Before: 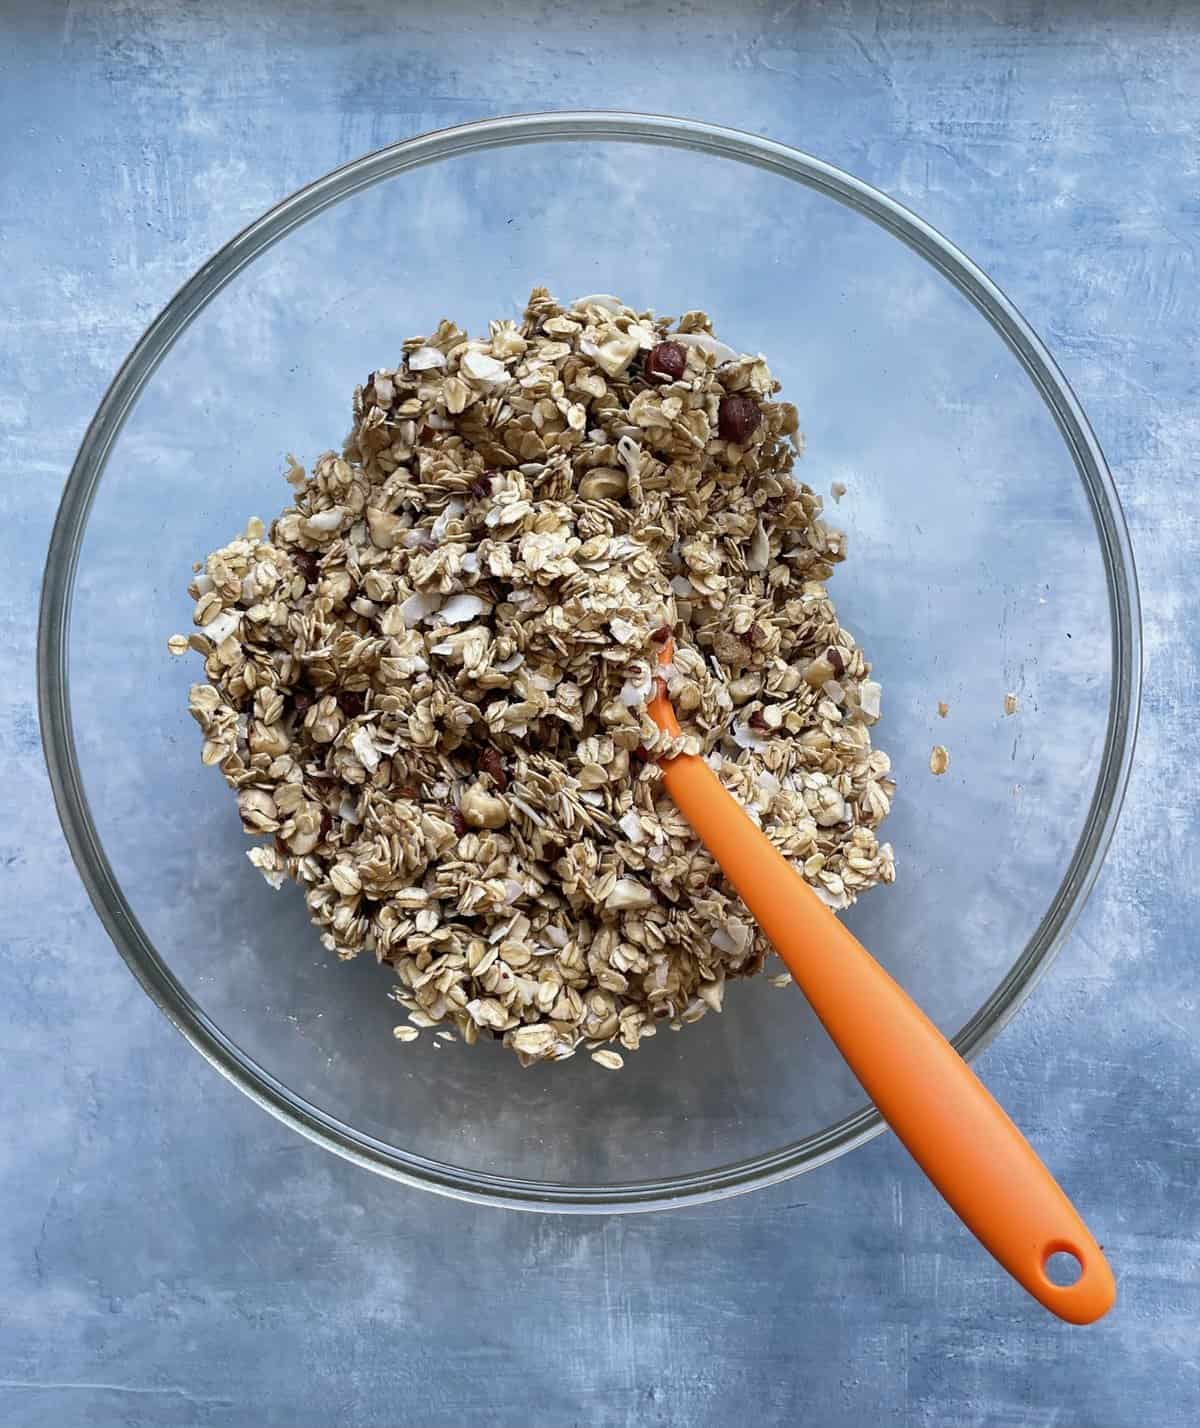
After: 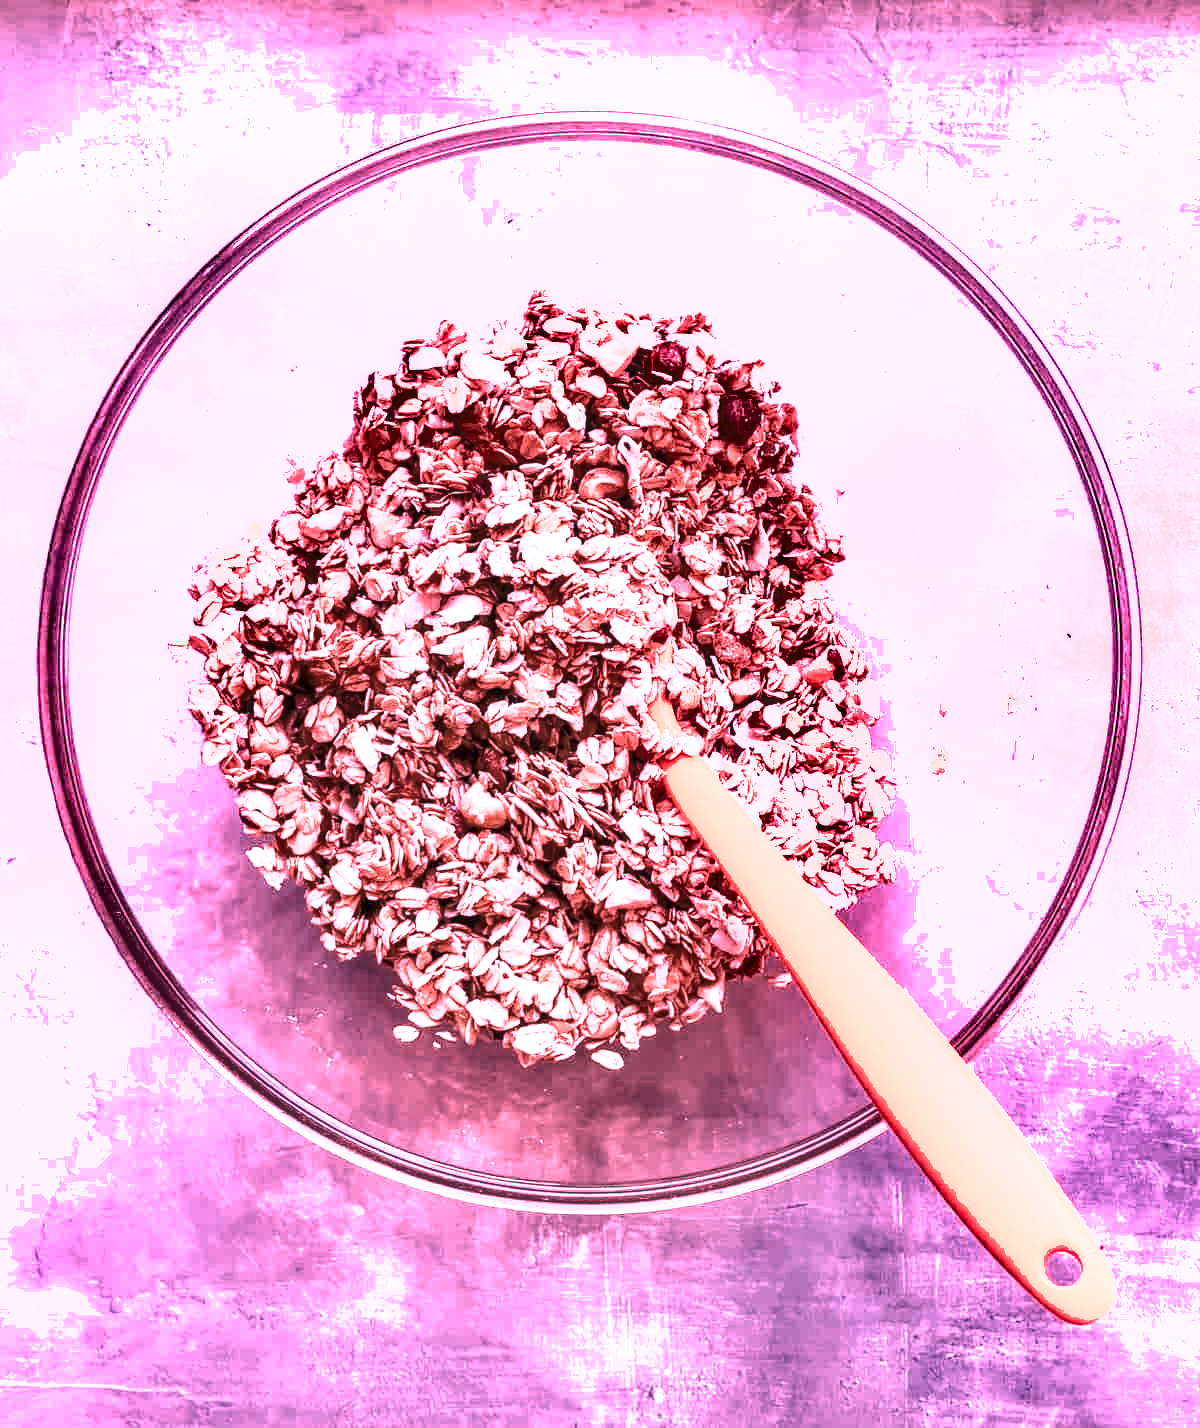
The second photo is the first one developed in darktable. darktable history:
basic adjustments: exposure 0.18 EV, brightness 0.05, saturation -0.32, vibrance 0.13
shadows and highlights: white point adjustment 1, soften with gaussian
white balance: red 2.501, blue 1.528
local contrast: highlights 40%, shadows 60%, detail 136%, midtone range 0.514
